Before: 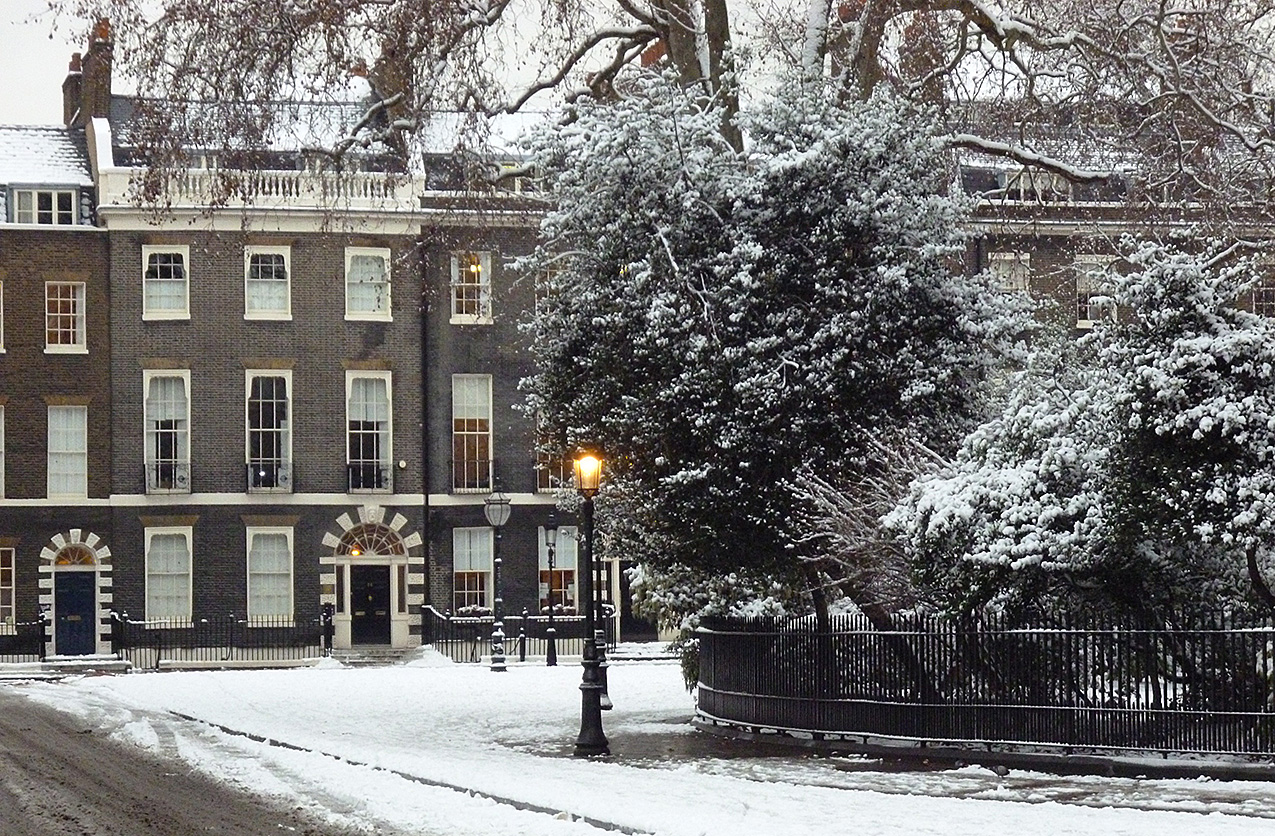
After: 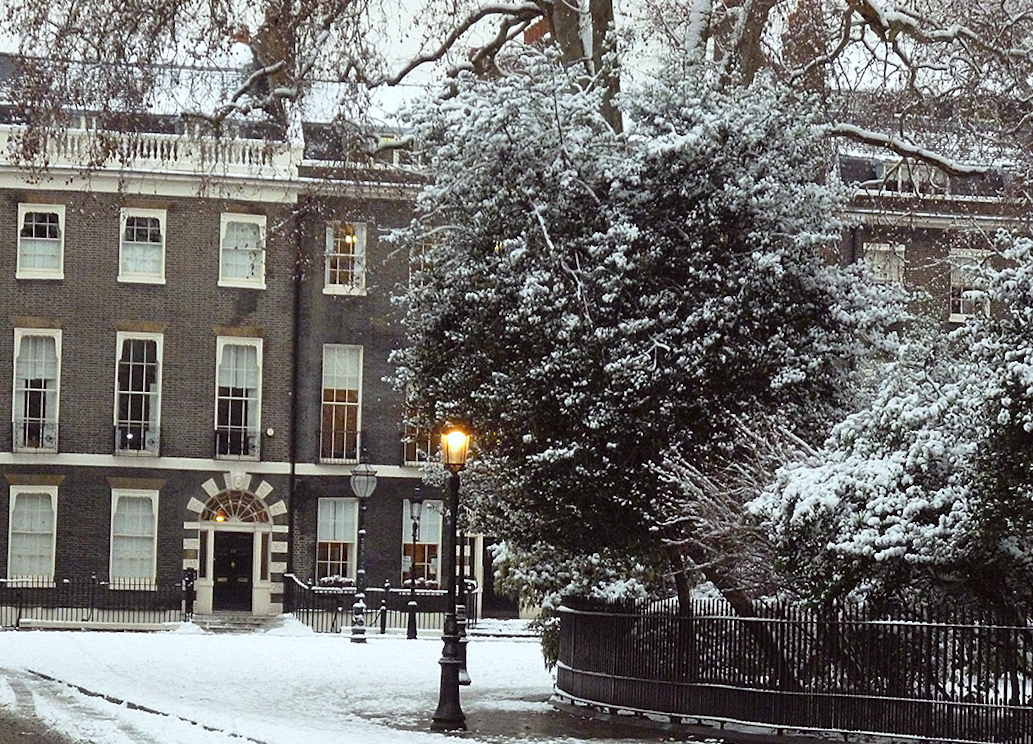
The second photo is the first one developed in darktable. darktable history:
rotate and perspective: rotation 2.17°, automatic cropping off
crop: left 11.225%, top 5.381%, right 9.565%, bottom 10.314%
color correction: highlights a* -2.73, highlights b* -2.09, shadows a* 2.41, shadows b* 2.73
